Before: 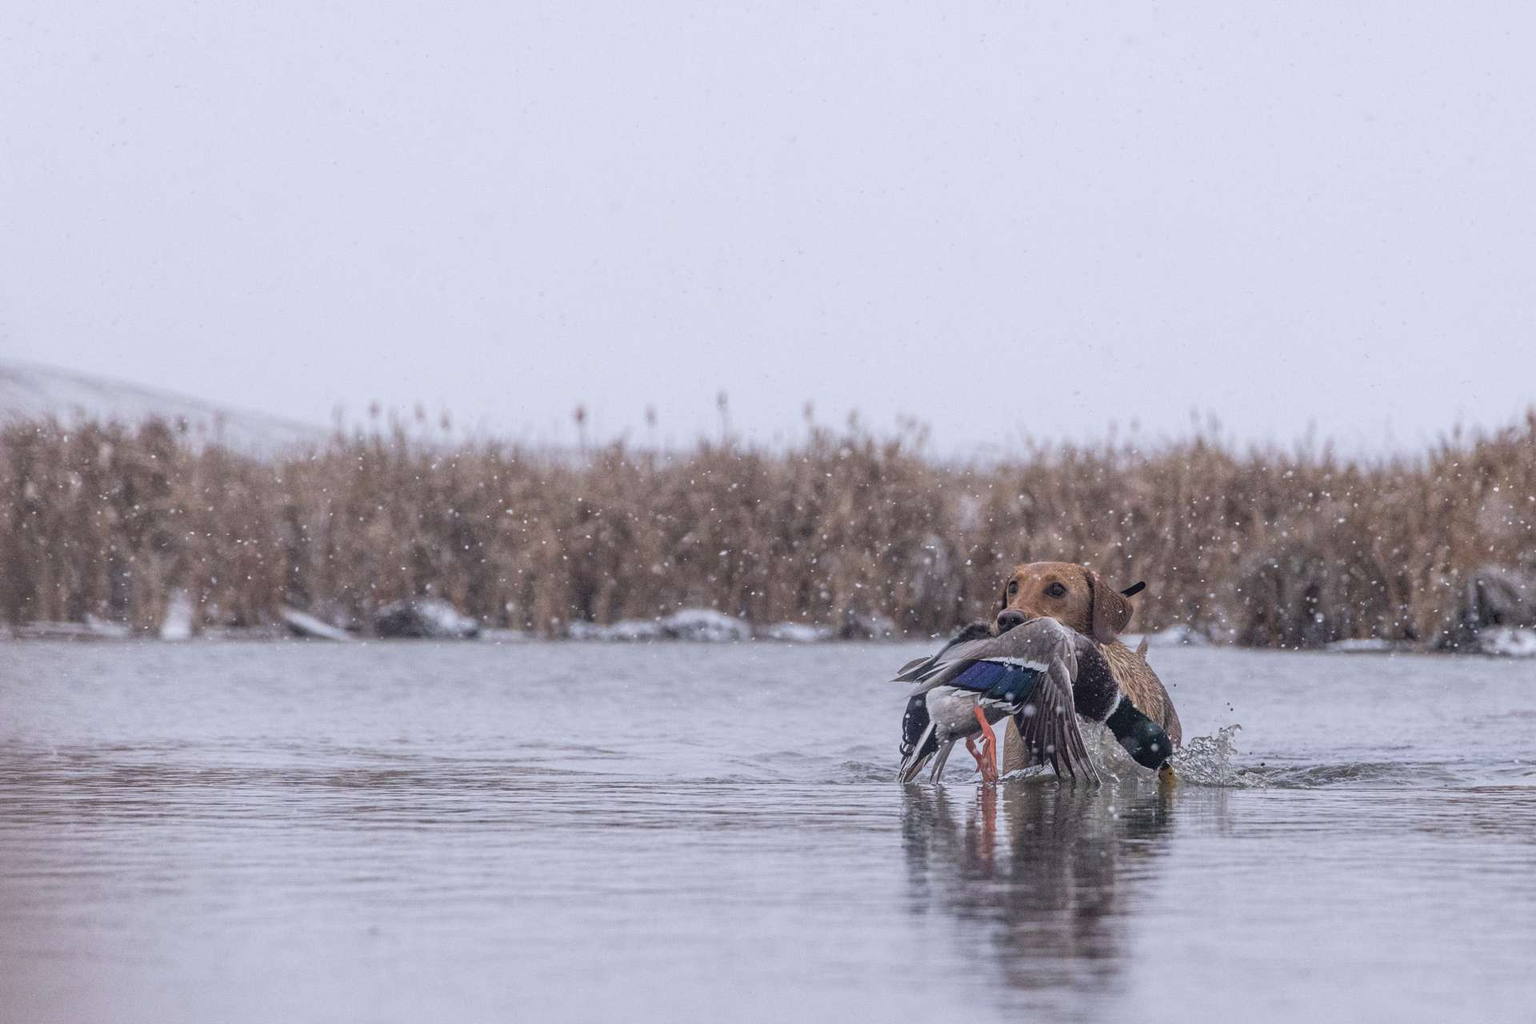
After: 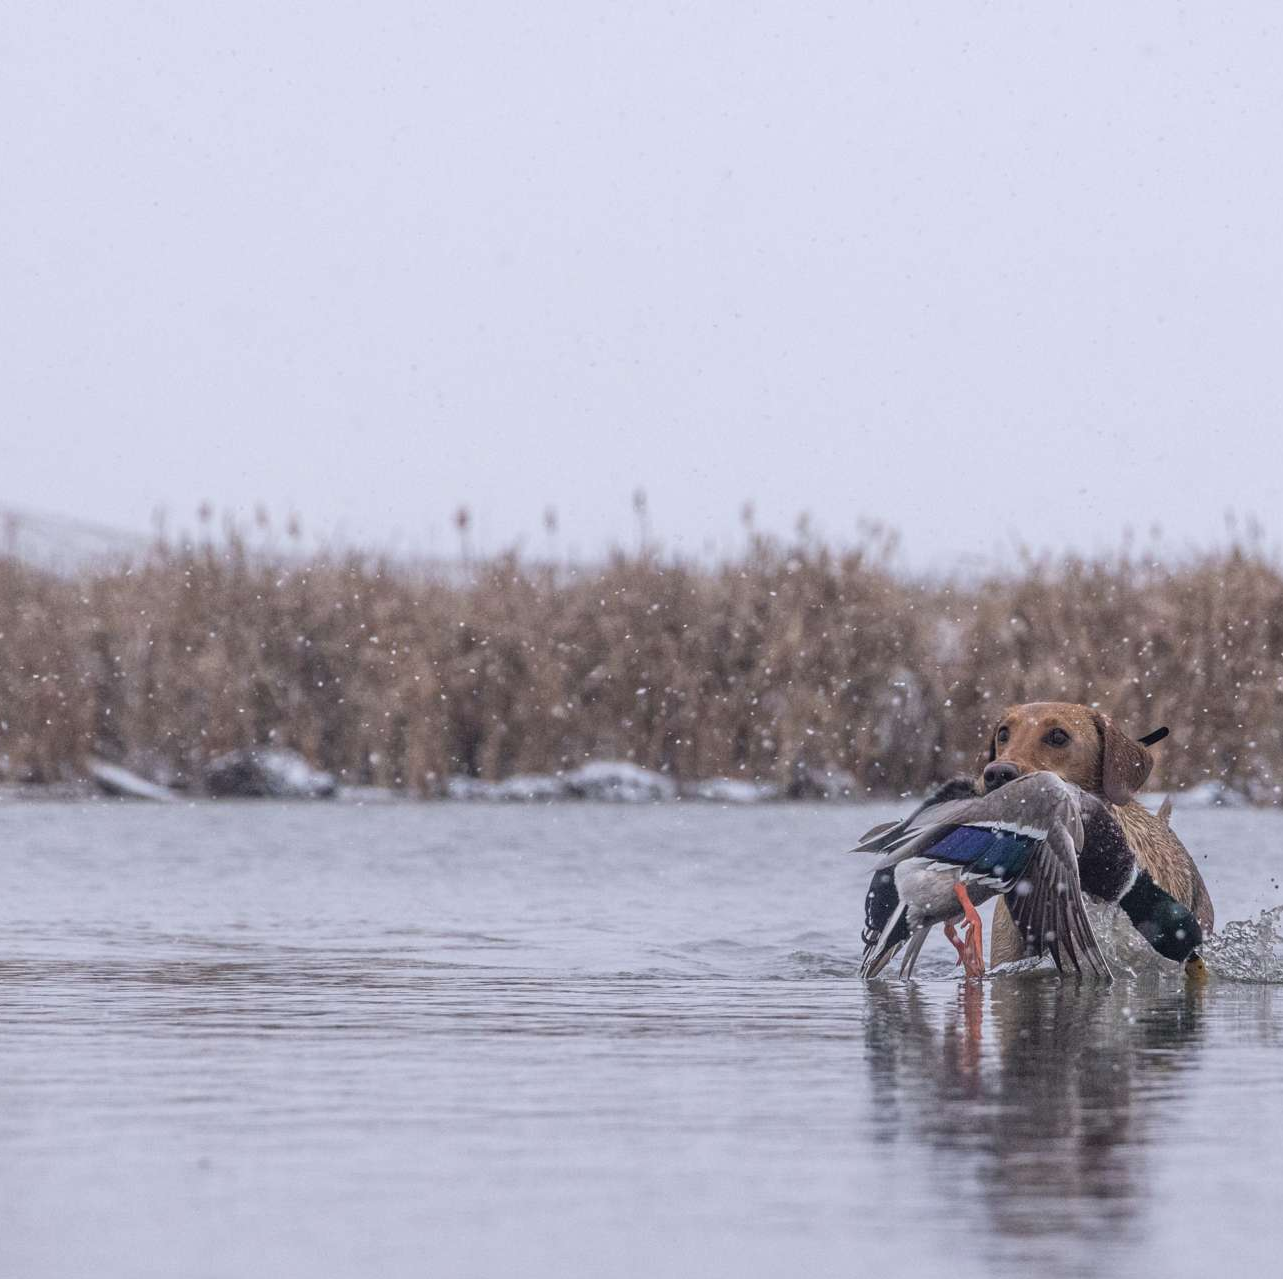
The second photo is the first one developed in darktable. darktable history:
crop and rotate: left 13.707%, right 19.449%
